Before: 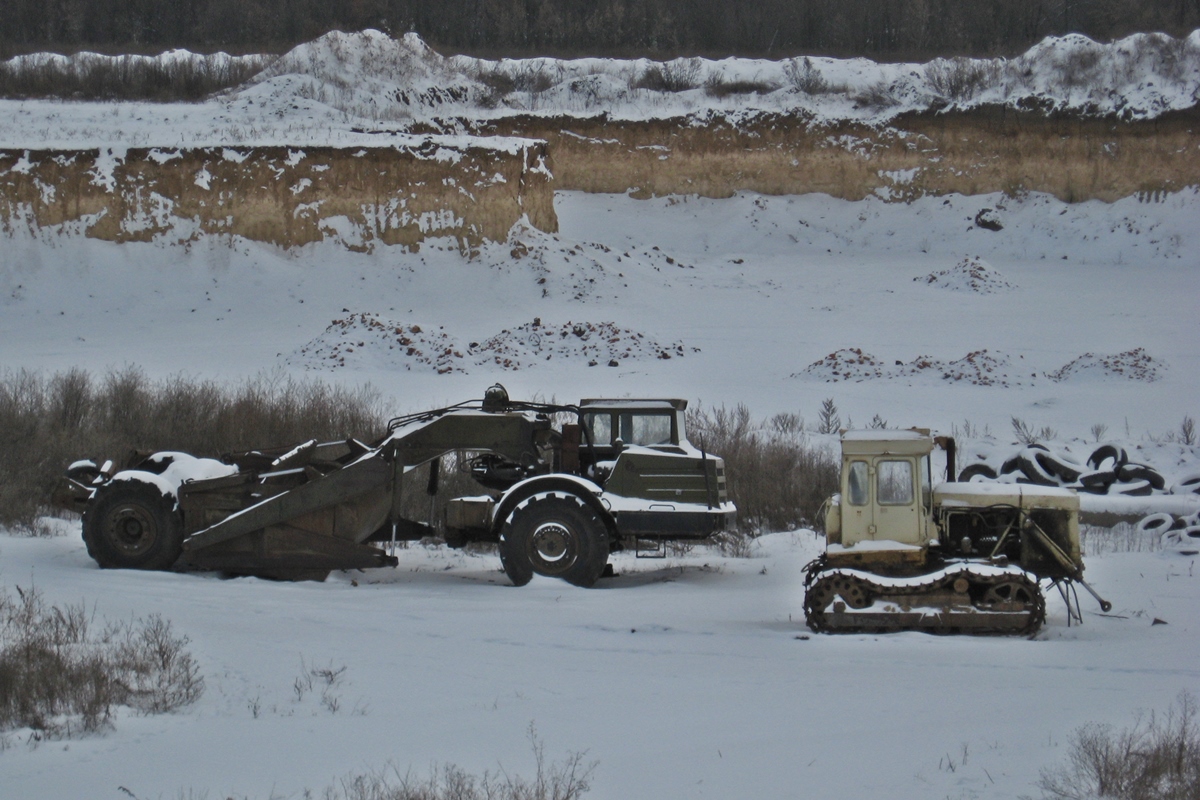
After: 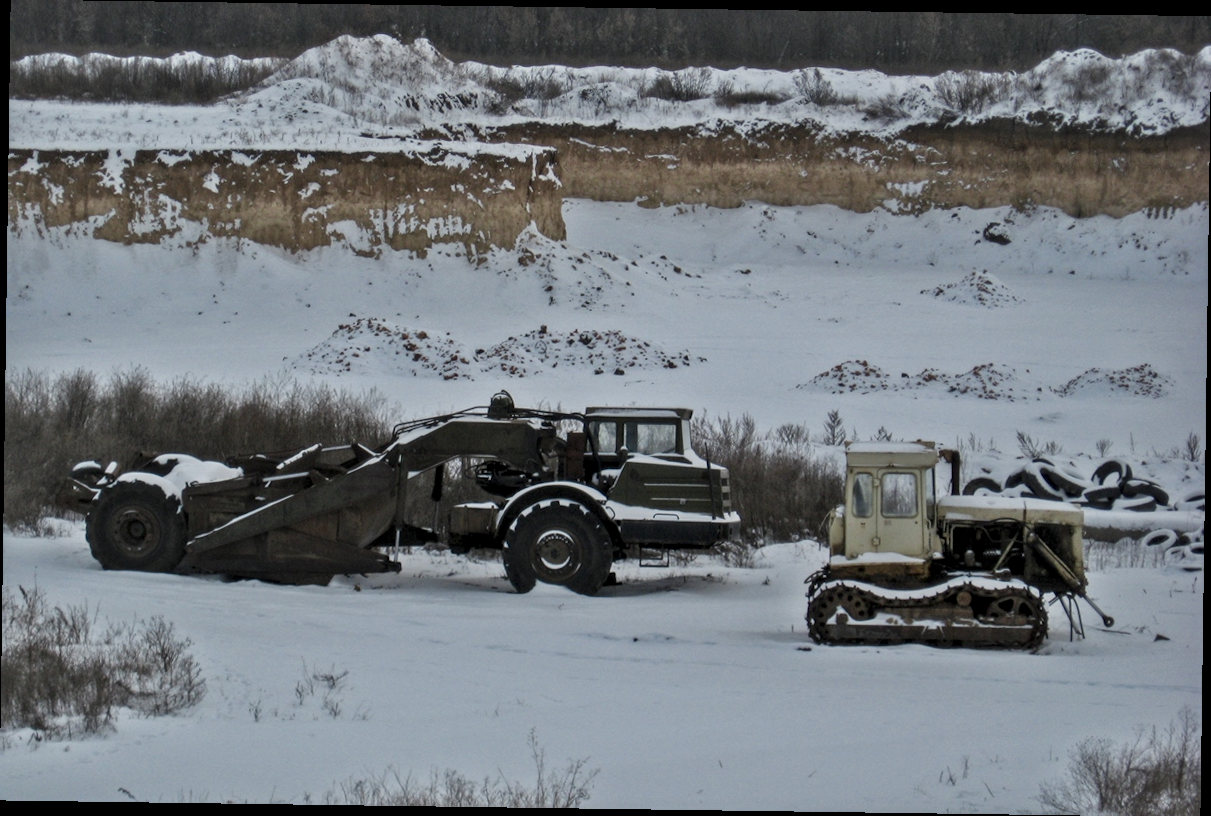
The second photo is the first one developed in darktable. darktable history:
rotate and perspective: rotation 0.8°, automatic cropping off
contrast equalizer: octaves 7, y [[0.6 ×6], [0.55 ×6], [0 ×6], [0 ×6], [0 ×6]], mix -0.3
local contrast: detail 160%
